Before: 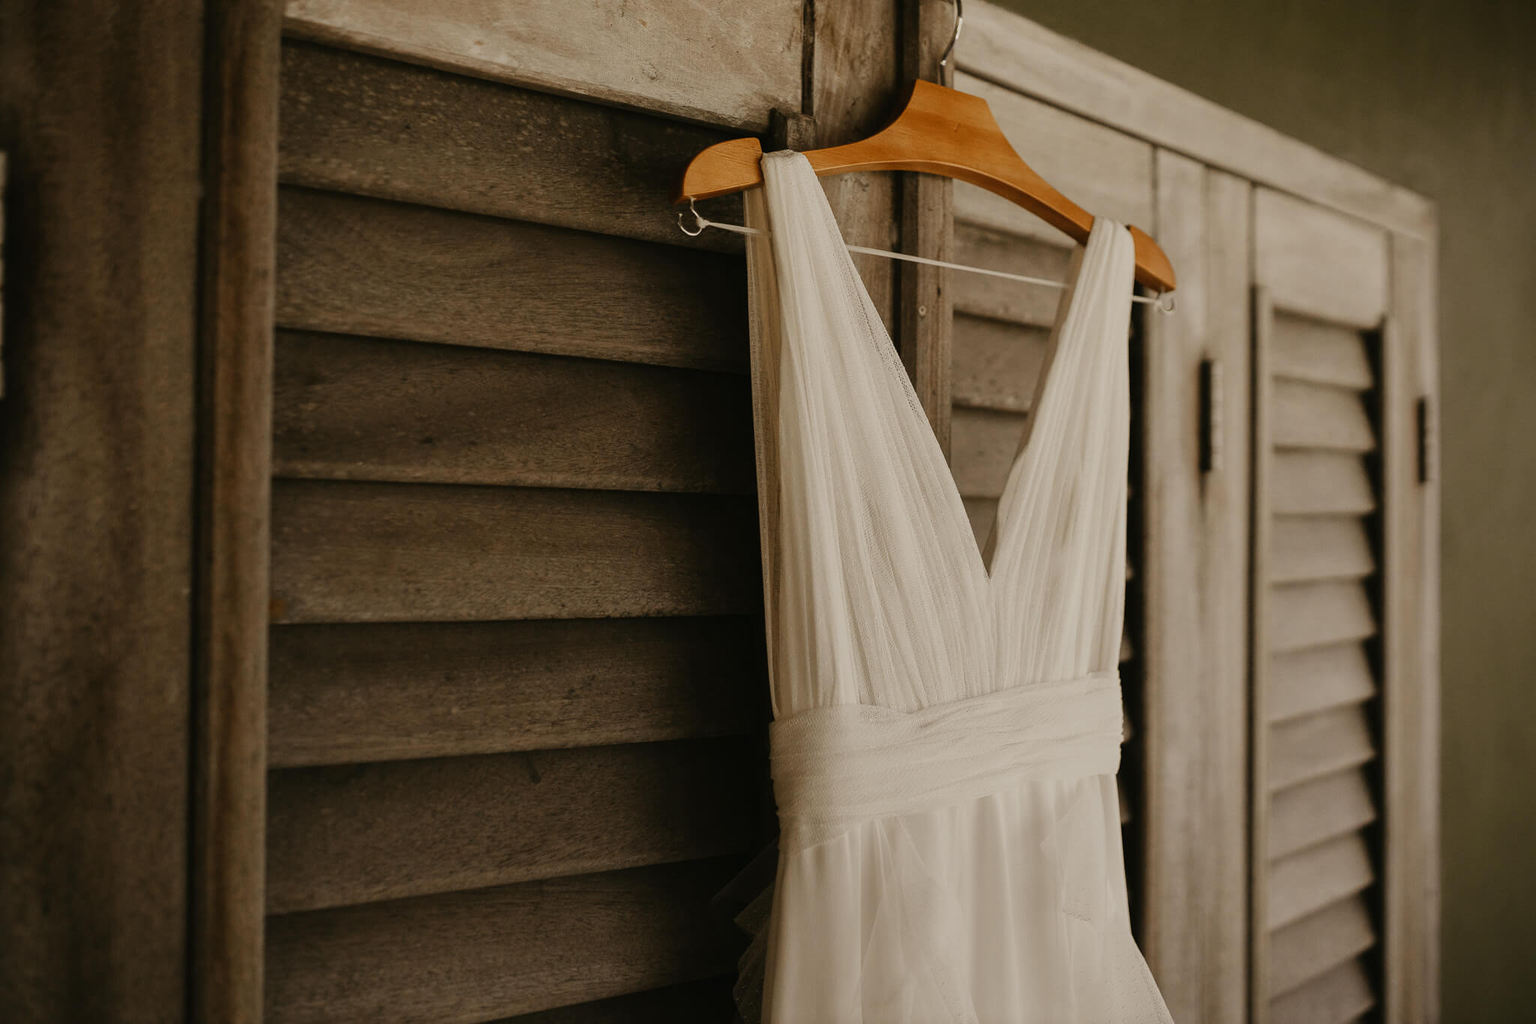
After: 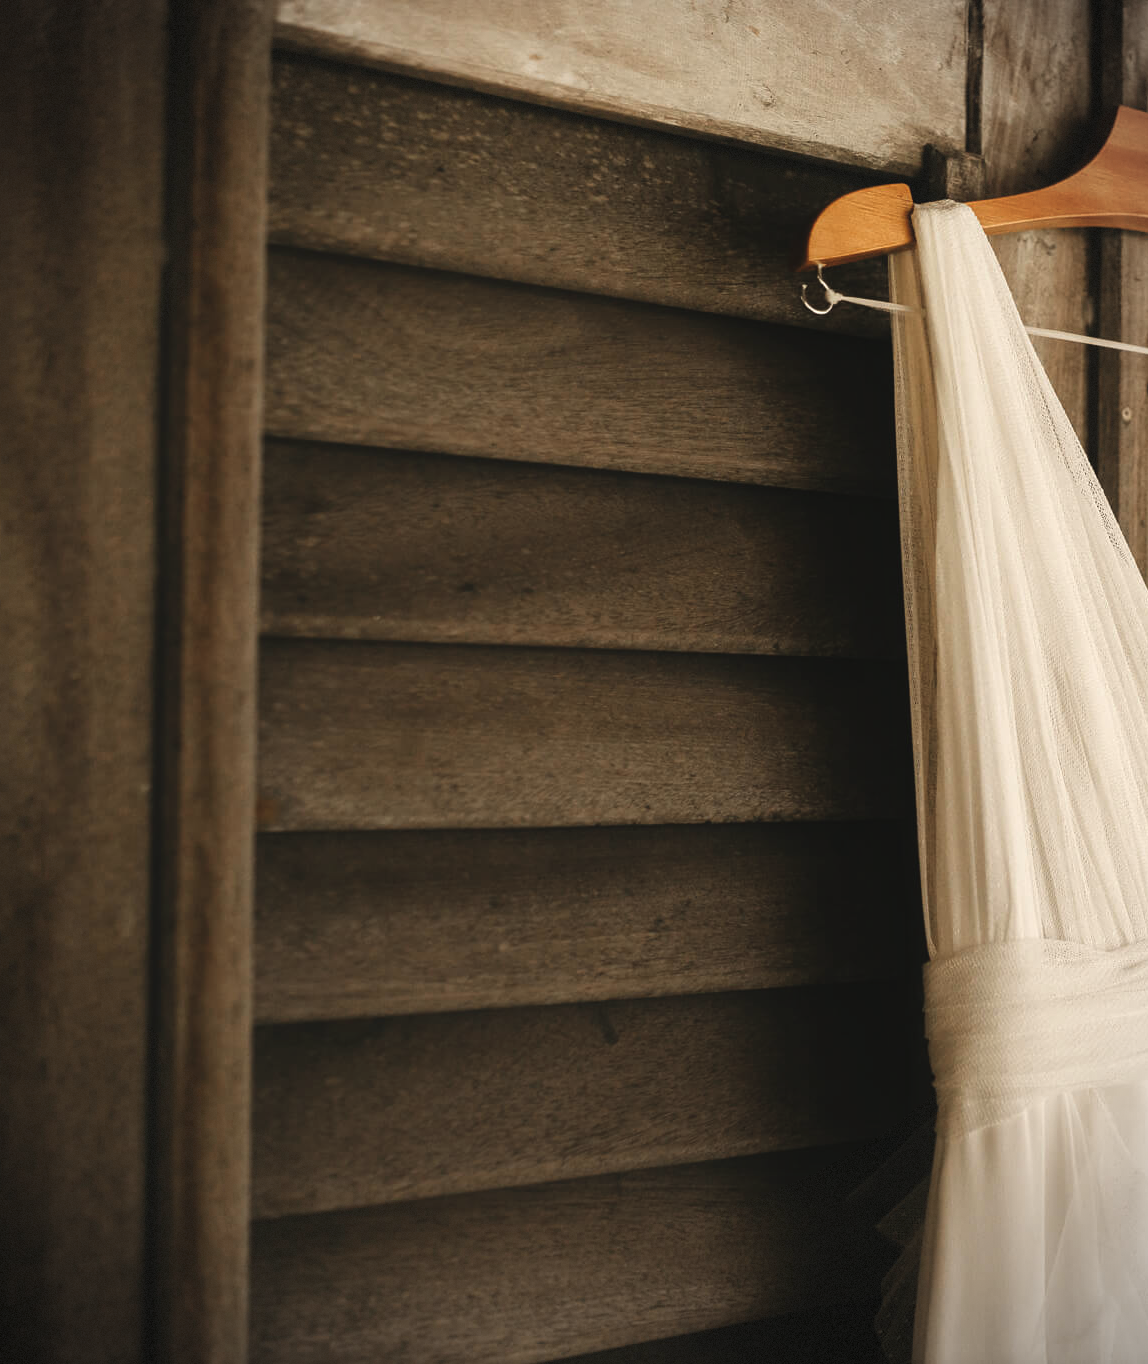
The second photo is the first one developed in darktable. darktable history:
exposure: black level correction -0.007, exposure 0.069 EV, compensate highlight preservation false
vignetting: fall-off radius 63.7%, dithering 8-bit output
crop: left 5.054%, right 38.884%
tone equalizer: -8 EV -0.747 EV, -7 EV -0.705 EV, -6 EV -0.638 EV, -5 EV -0.421 EV, -3 EV 0.366 EV, -2 EV 0.6 EV, -1 EV 0.678 EV, +0 EV 0.735 EV
